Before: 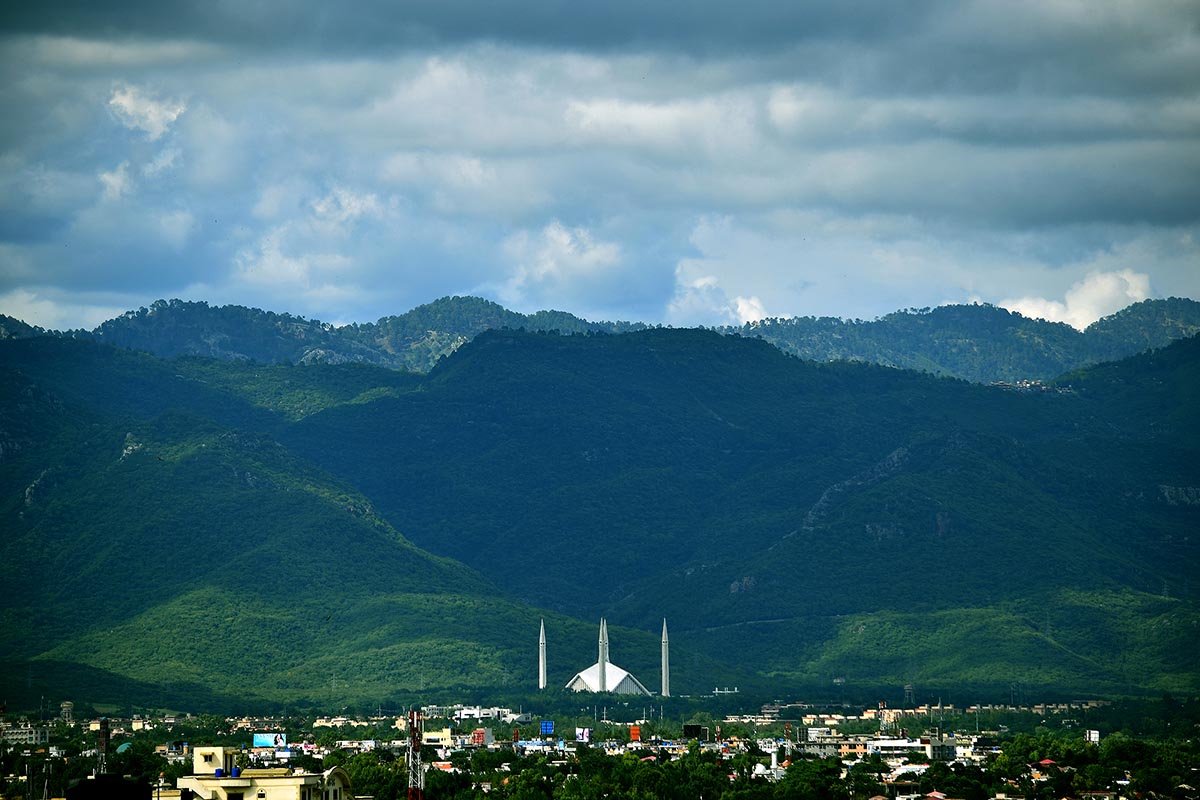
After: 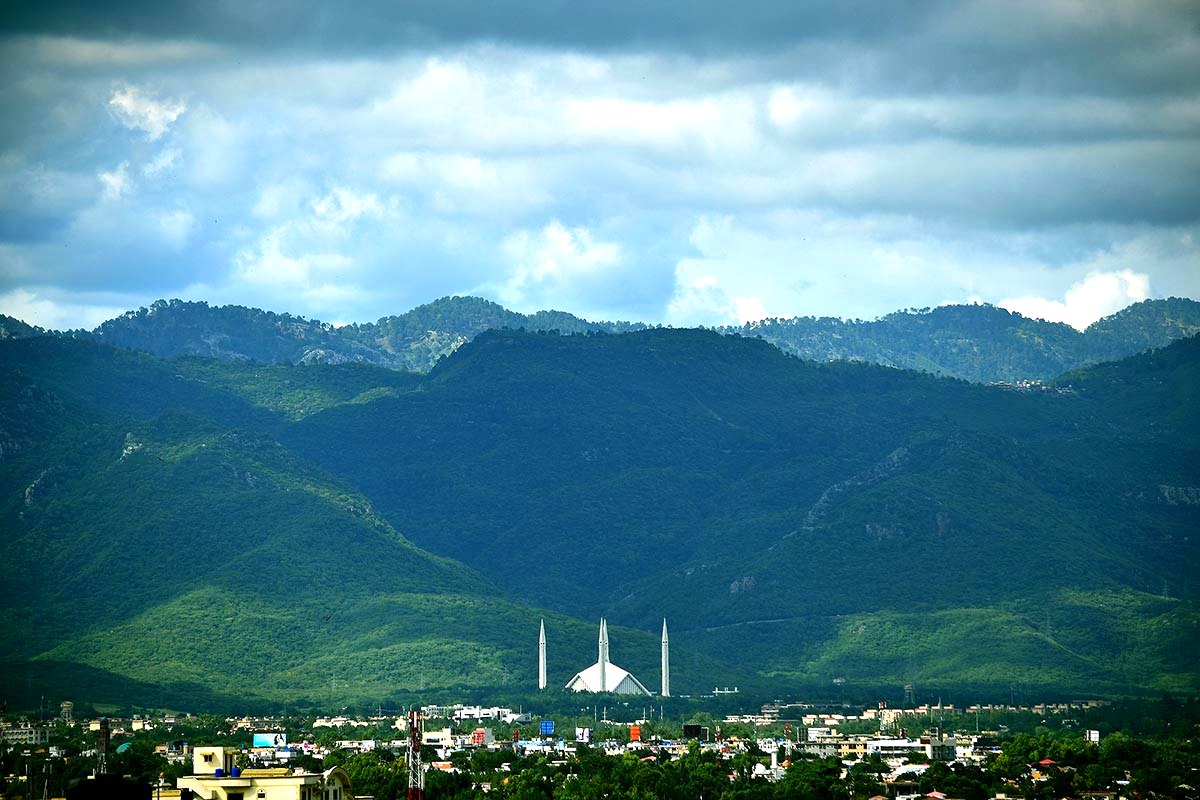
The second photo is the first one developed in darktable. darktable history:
vignetting: fall-off start 98.29%, fall-off radius 100%, brightness -1, saturation 0.5, width/height ratio 1.428
exposure: exposure 0.785 EV, compensate highlight preservation false
